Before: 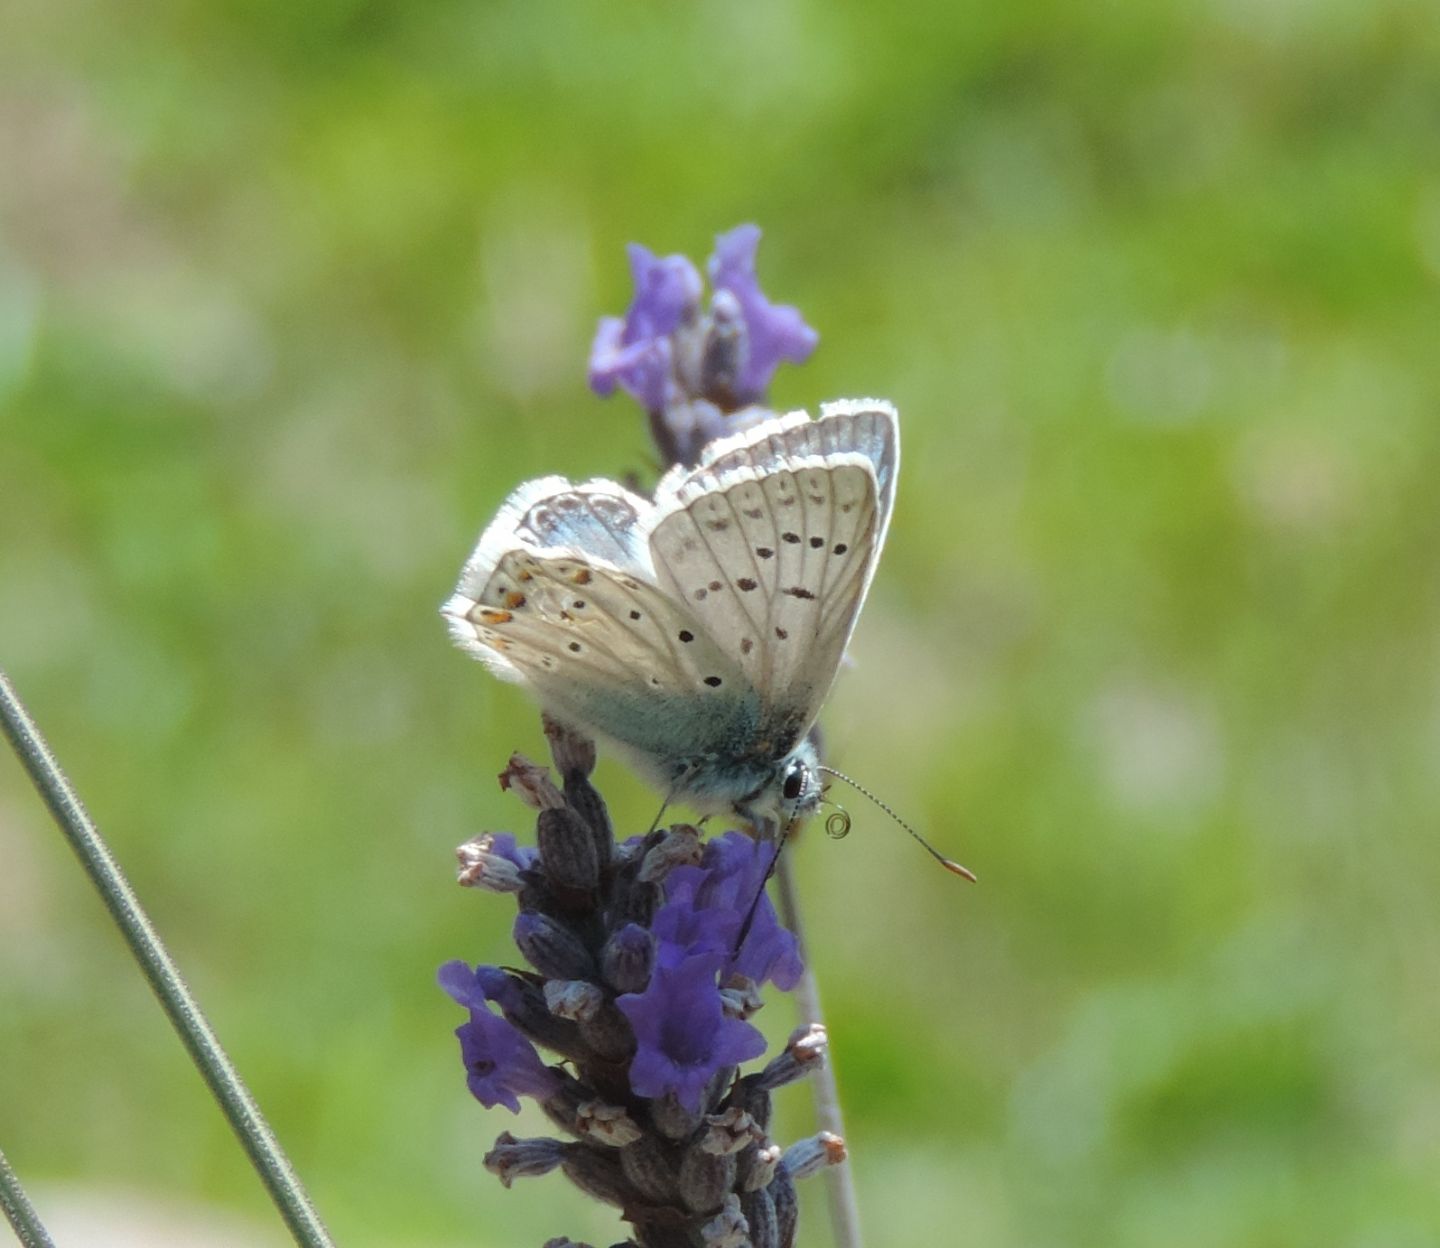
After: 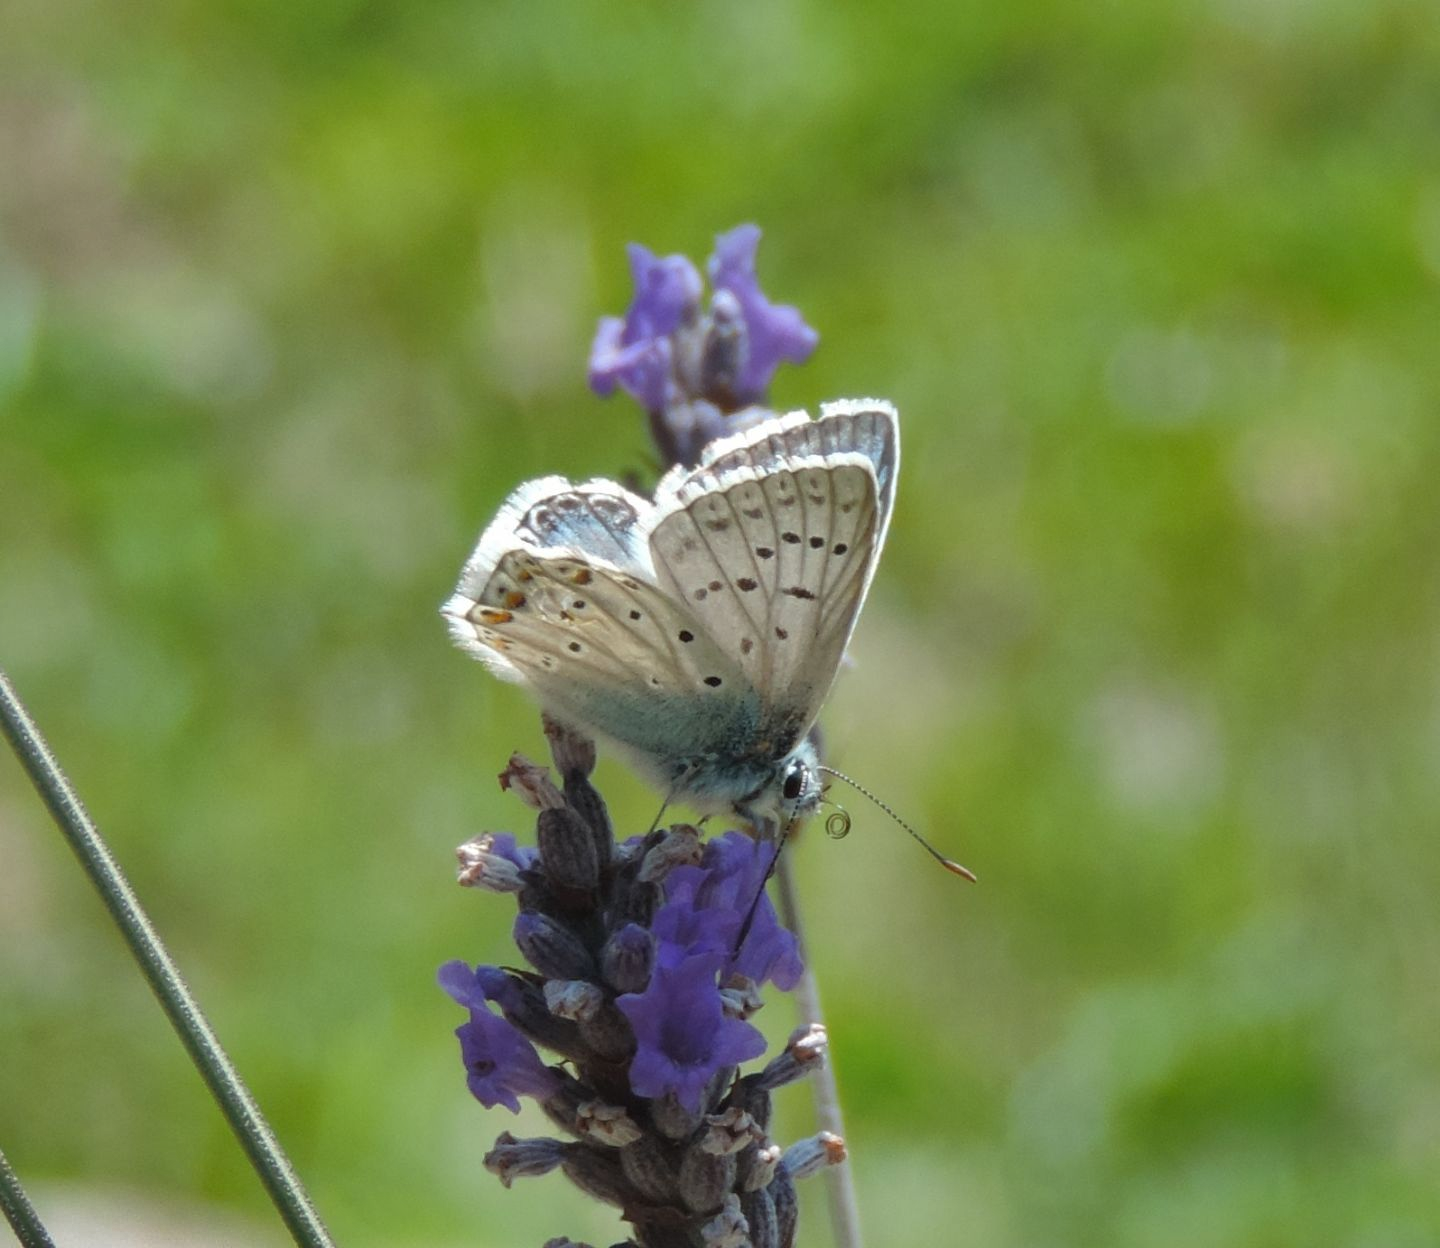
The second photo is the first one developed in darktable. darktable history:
shadows and highlights: shadows 20.9, highlights -82.08, soften with gaussian
